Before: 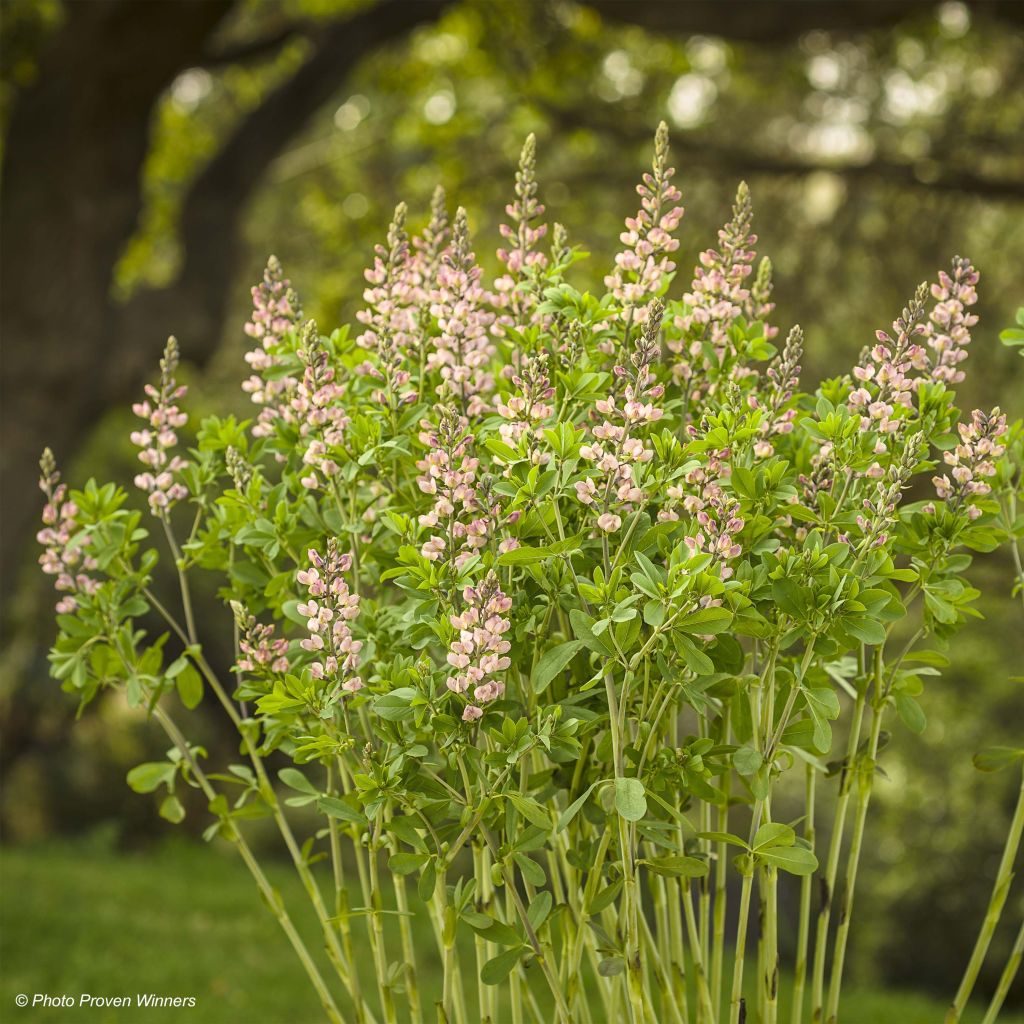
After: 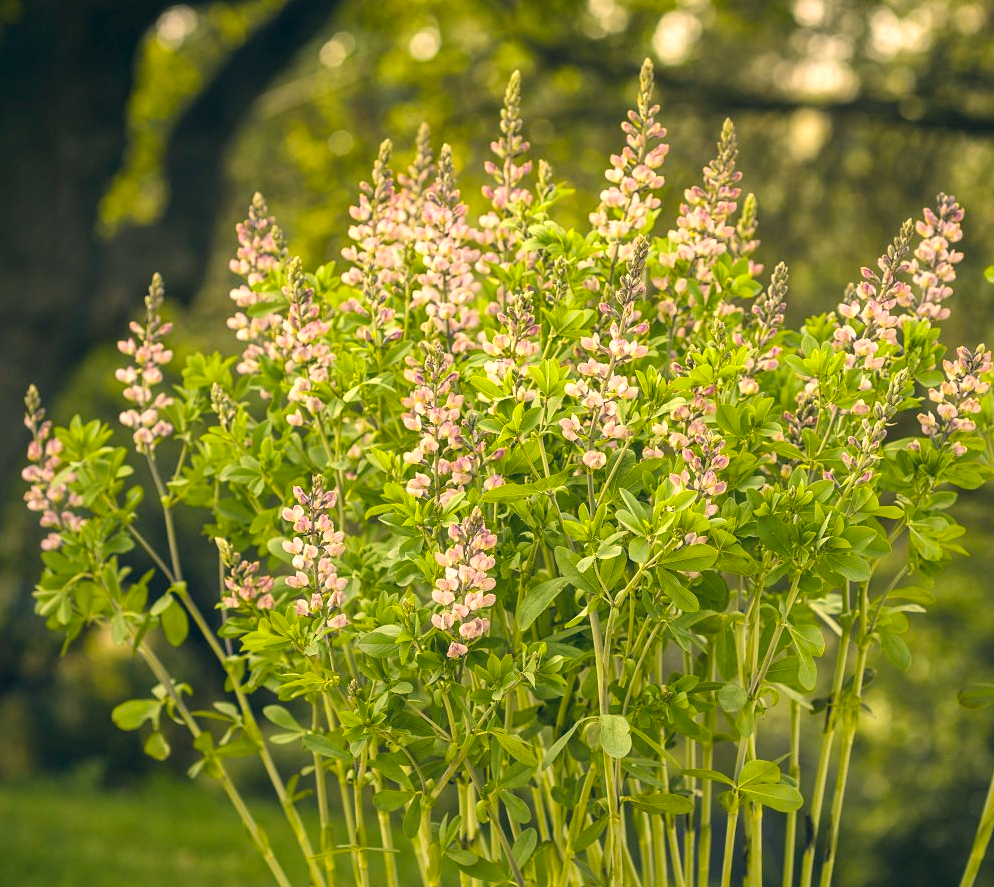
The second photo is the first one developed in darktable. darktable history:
color balance rgb: linear chroma grading › global chroma 8.696%, perceptual saturation grading › global saturation 0.743%, perceptual brilliance grading › global brilliance -1.028%, perceptual brilliance grading › highlights -0.811%, perceptual brilliance grading › mid-tones -2.061%, perceptual brilliance grading › shadows -1.193%, global vibrance 11.062%
tone equalizer: -8 EV -0.396 EV, -7 EV -0.405 EV, -6 EV -0.368 EV, -5 EV -0.235 EV, -3 EV 0.221 EV, -2 EV 0.347 EV, -1 EV 0.406 EV, +0 EV 0.401 EV, mask exposure compensation -0.509 EV
crop: left 1.49%, top 6.195%, right 1.377%, bottom 7.134%
color correction: highlights a* 10.36, highlights b* 13.91, shadows a* -9.82, shadows b* -15.03
